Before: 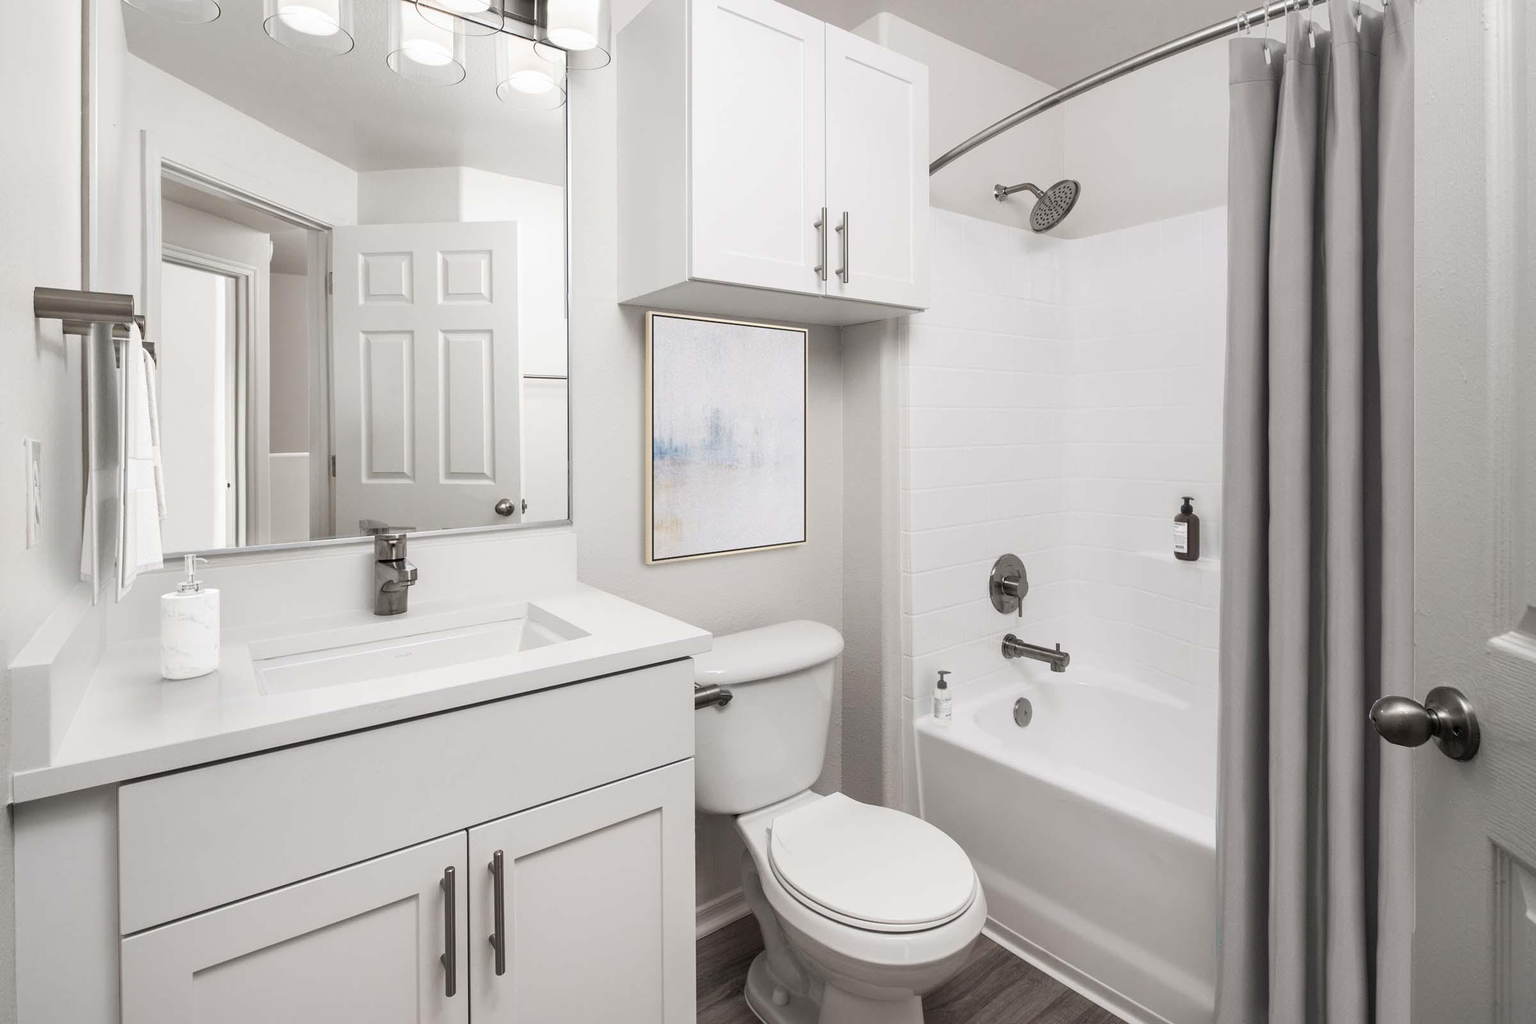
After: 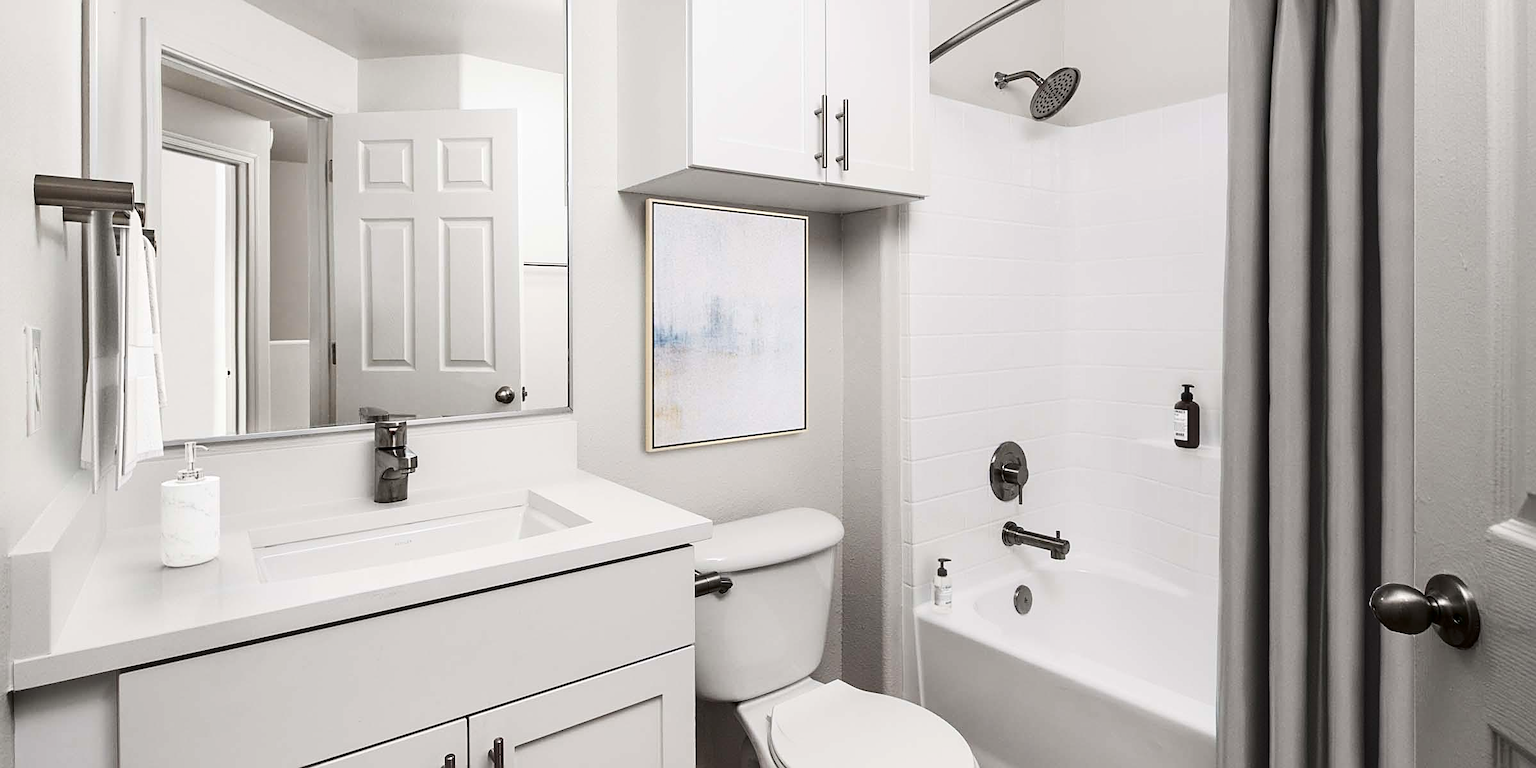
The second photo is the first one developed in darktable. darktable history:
crop: top 11.037%, bottom 13.945%
contrast brightness saturation: contrast 0.201, brightness -0.11, saturation 0.102
sharpen: on, module defaults
